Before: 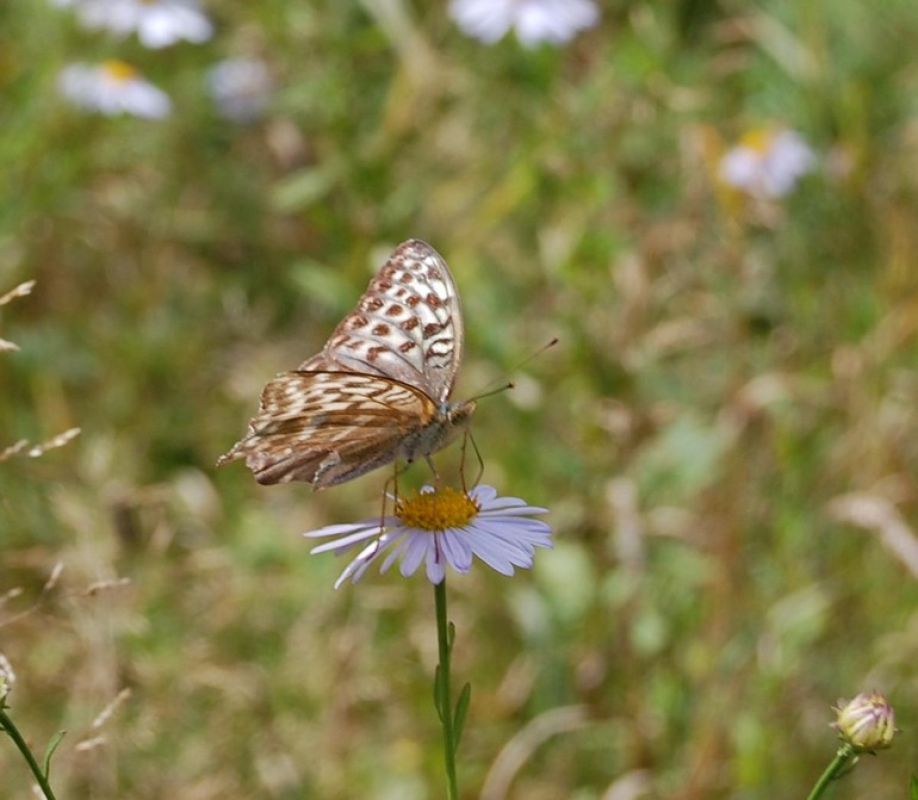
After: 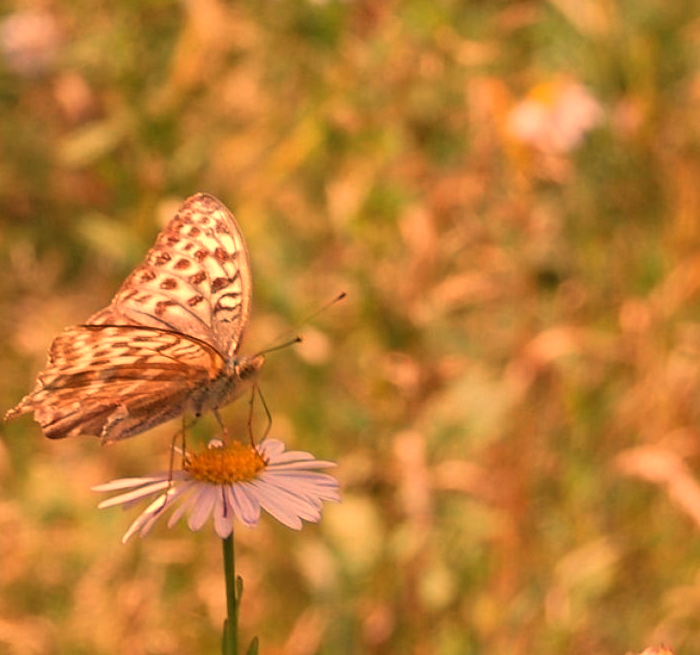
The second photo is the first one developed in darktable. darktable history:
crop: left 23.095%, top 5.827%, bottom 11.854%
white balance: red 1.467, blue 0.684
